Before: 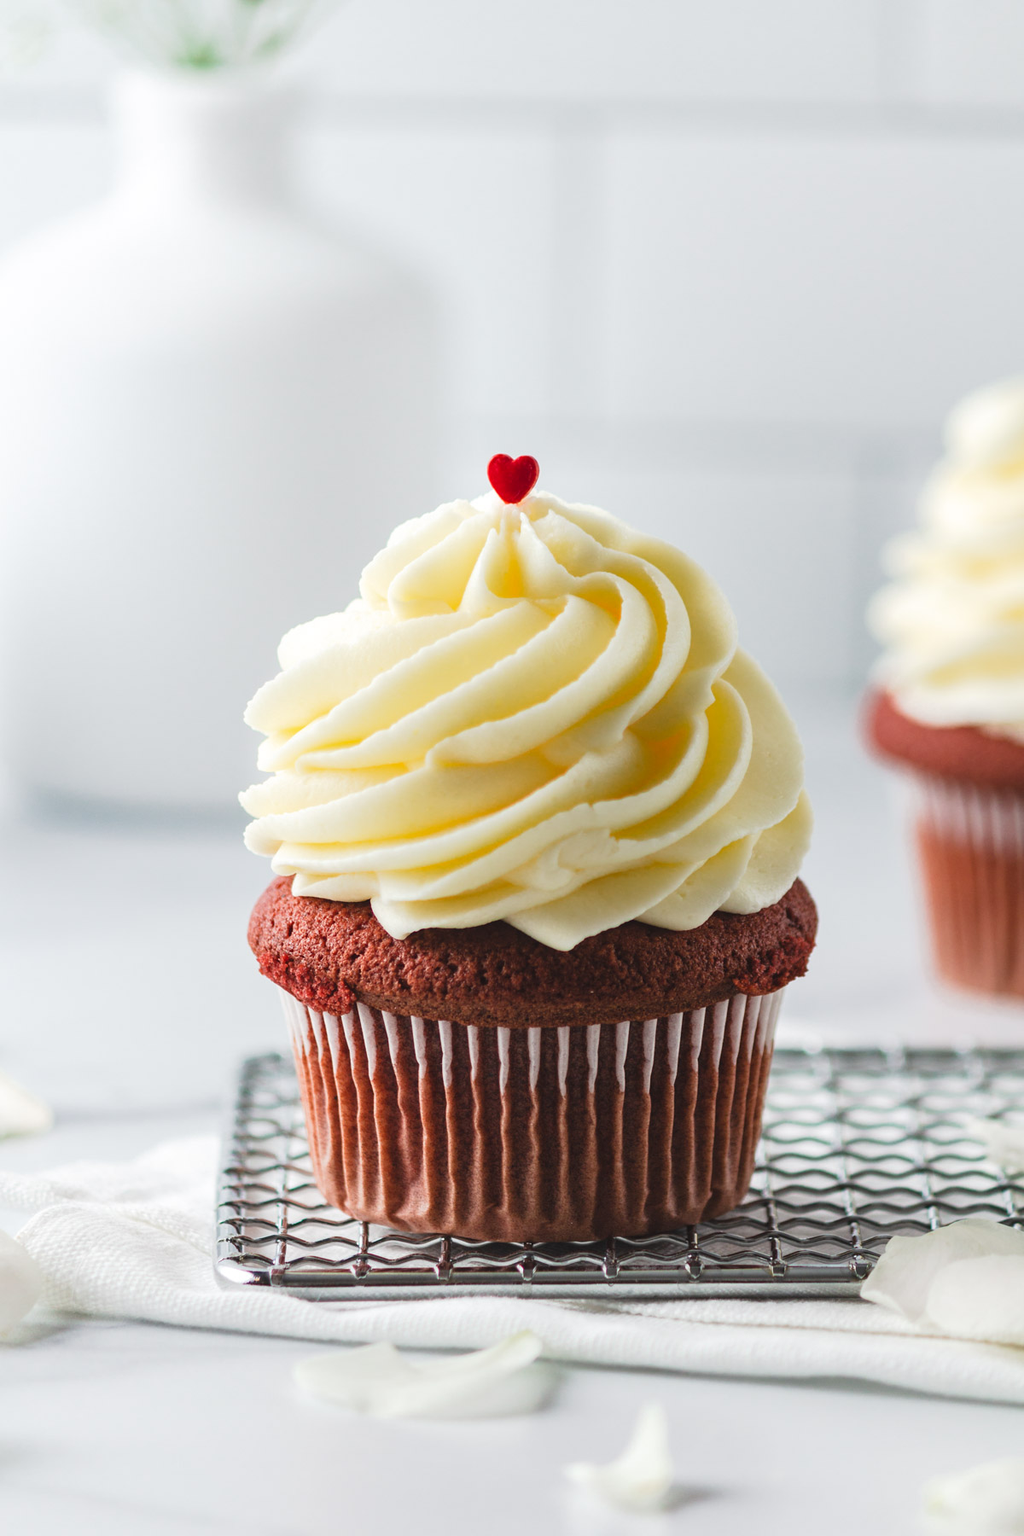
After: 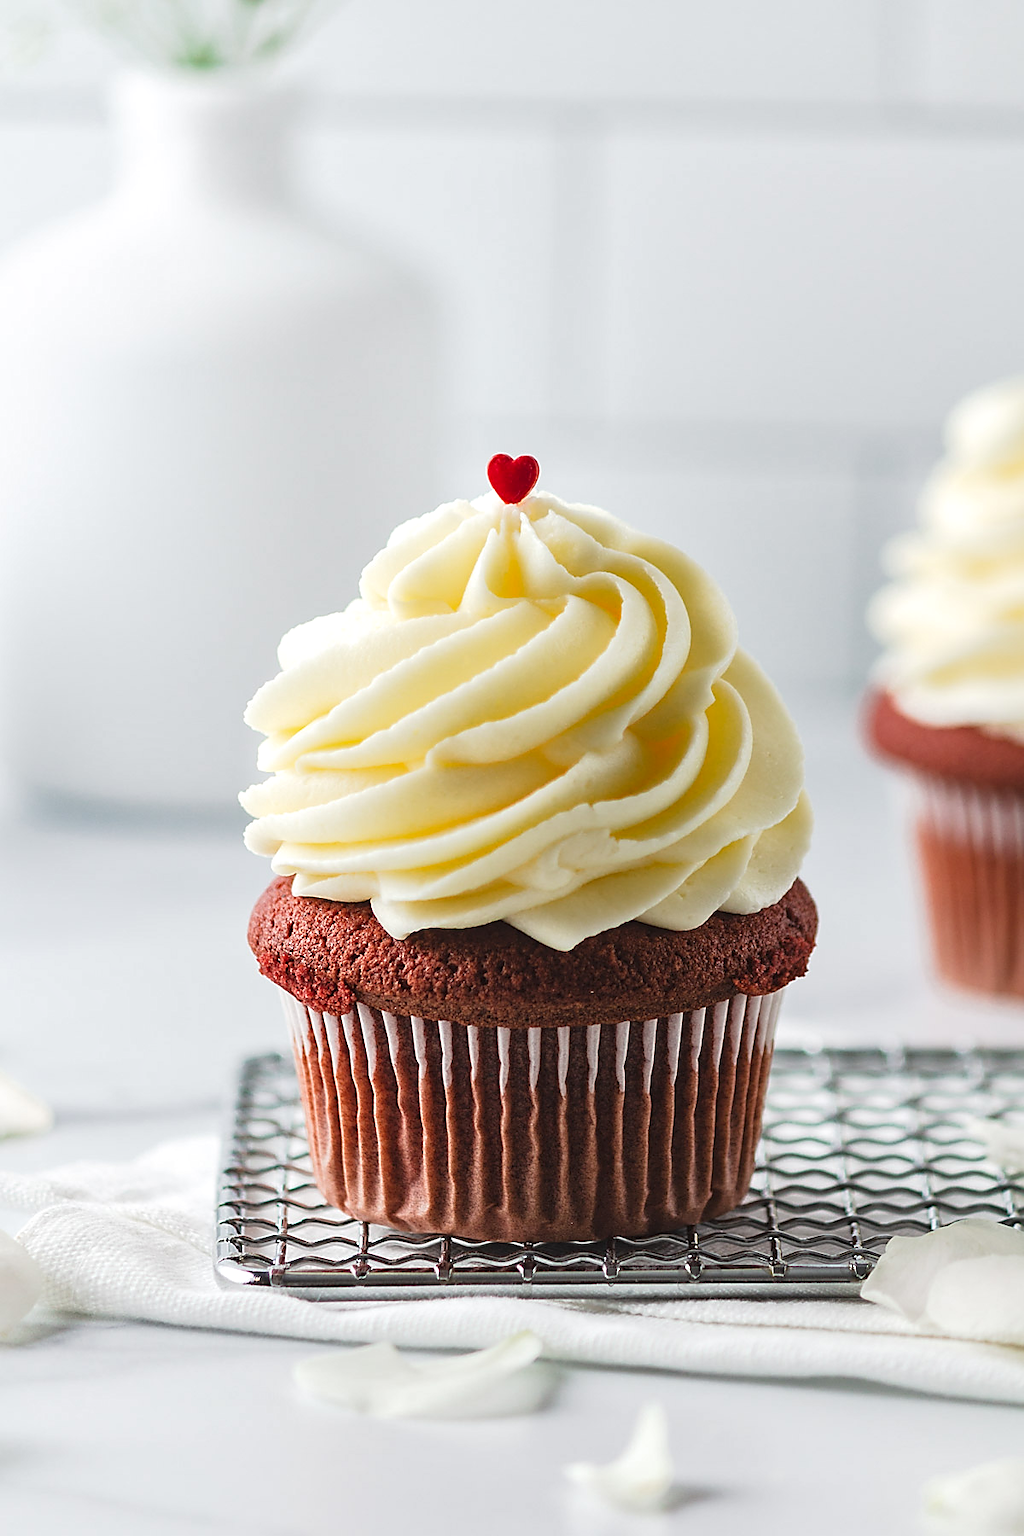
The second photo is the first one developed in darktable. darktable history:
local contrast: mode bilateral grid, contrast 19, coarseness 49, detail 120%, midtone range 0.2
sharpen: radius 1.375, amount 1.262, threshold 0.77
